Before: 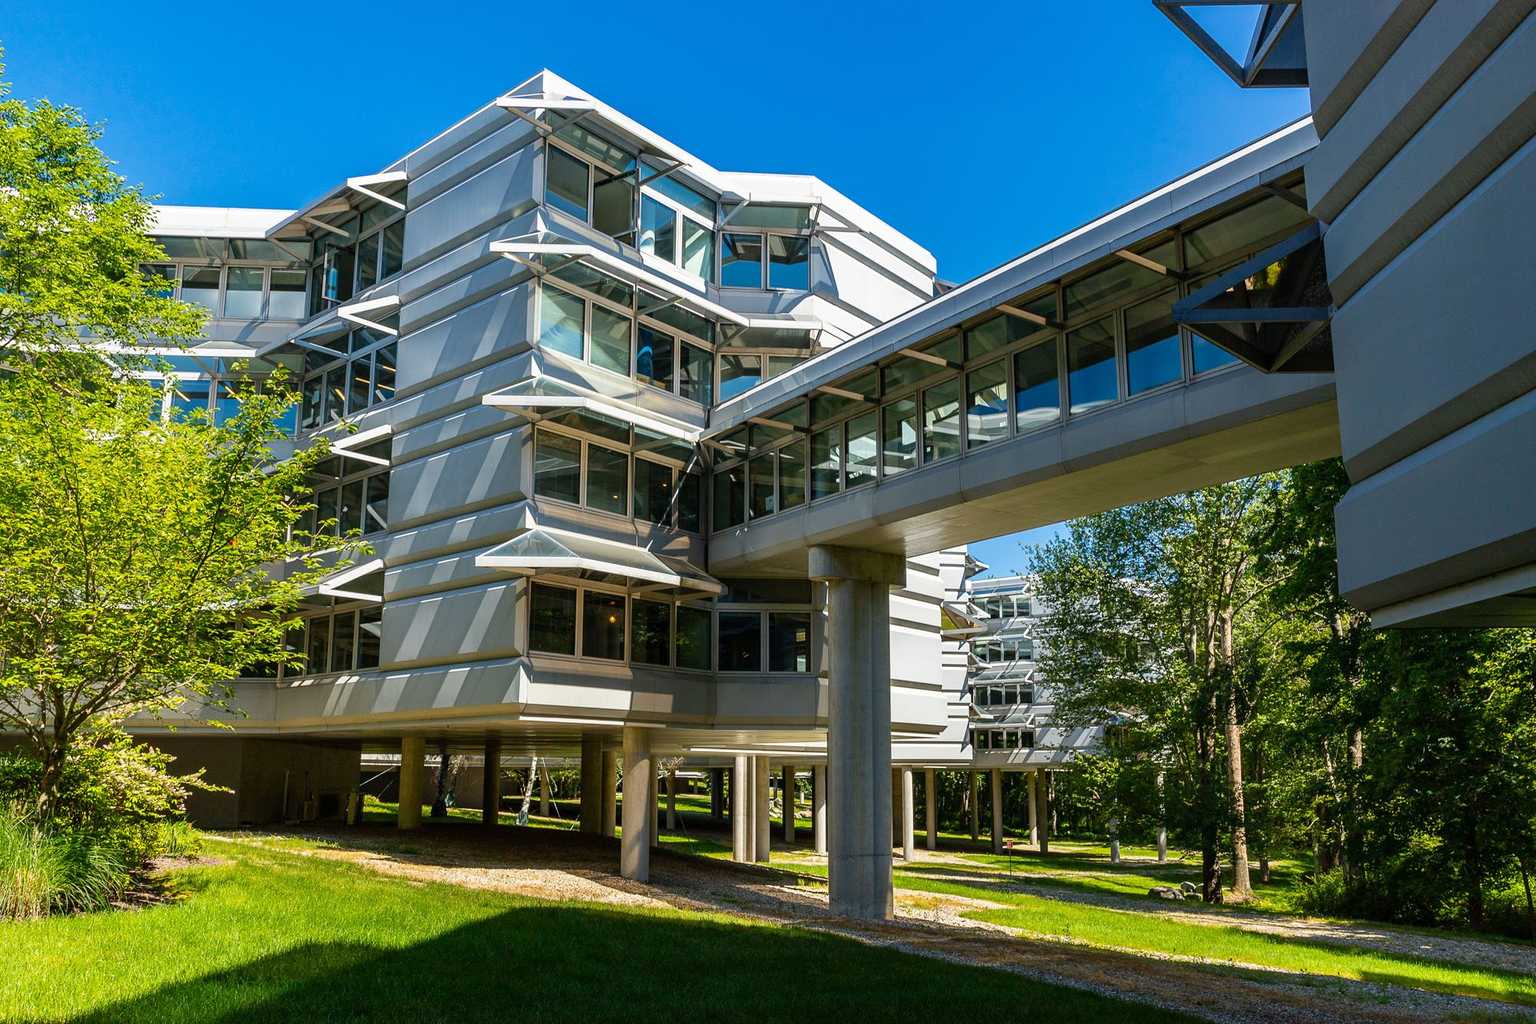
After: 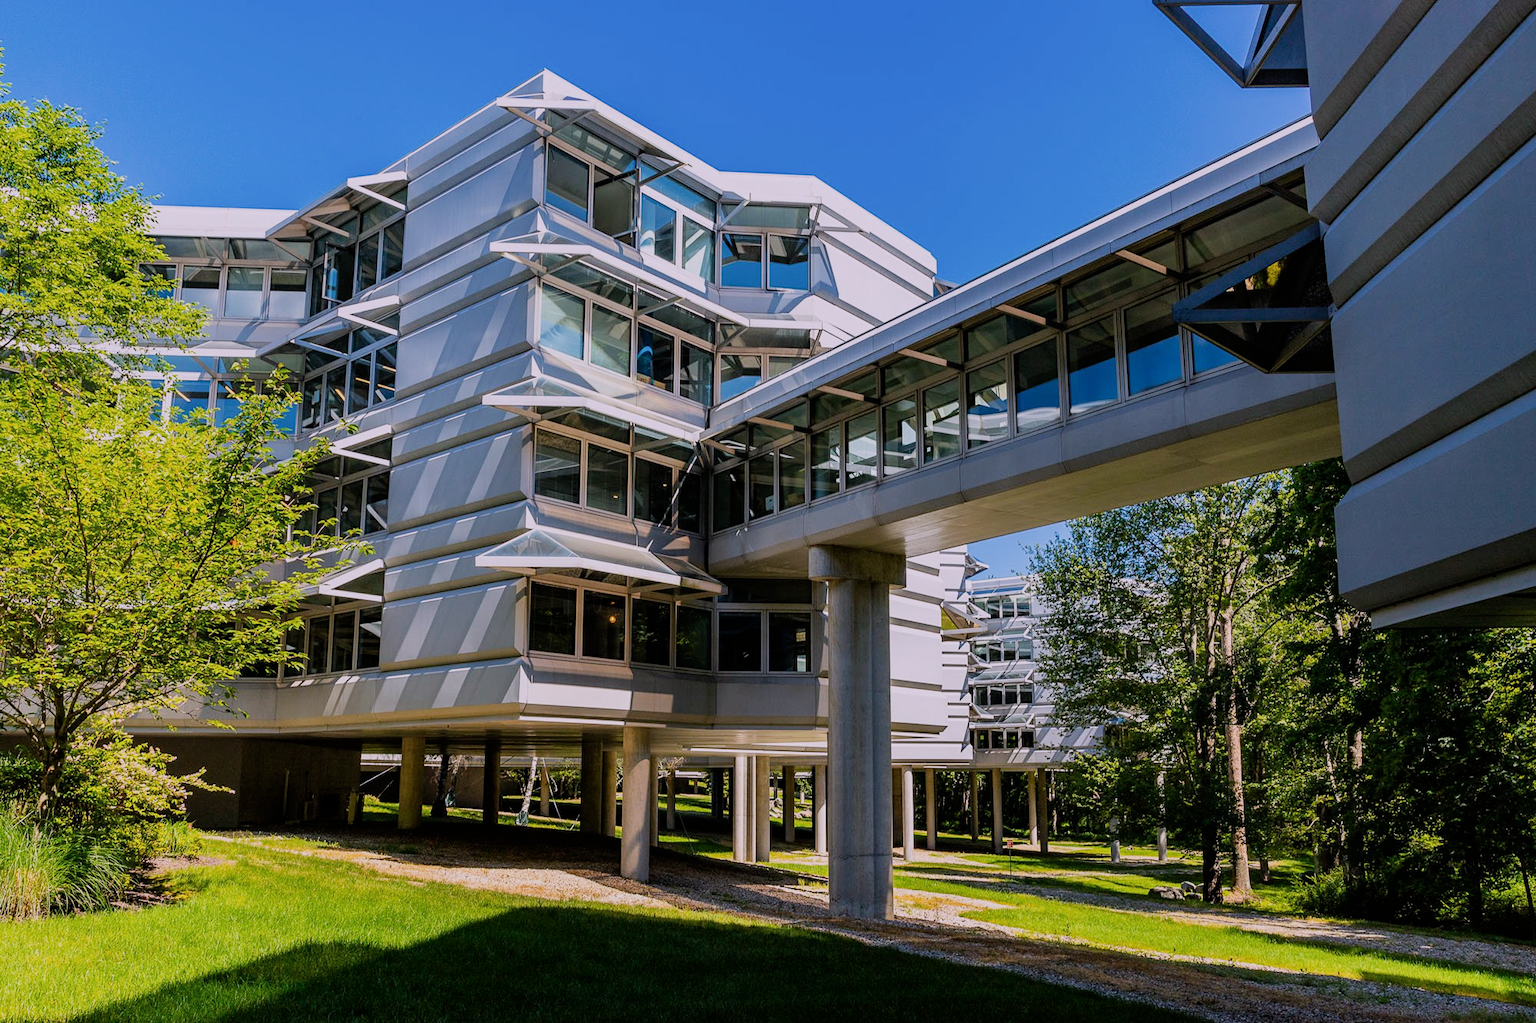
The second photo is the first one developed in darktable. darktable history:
white balance: red 1.066, blue 1.119
filmic rgb: black relative exposure -7.65 EV, white relative exposure 4.56 EV, hardness 3.61
